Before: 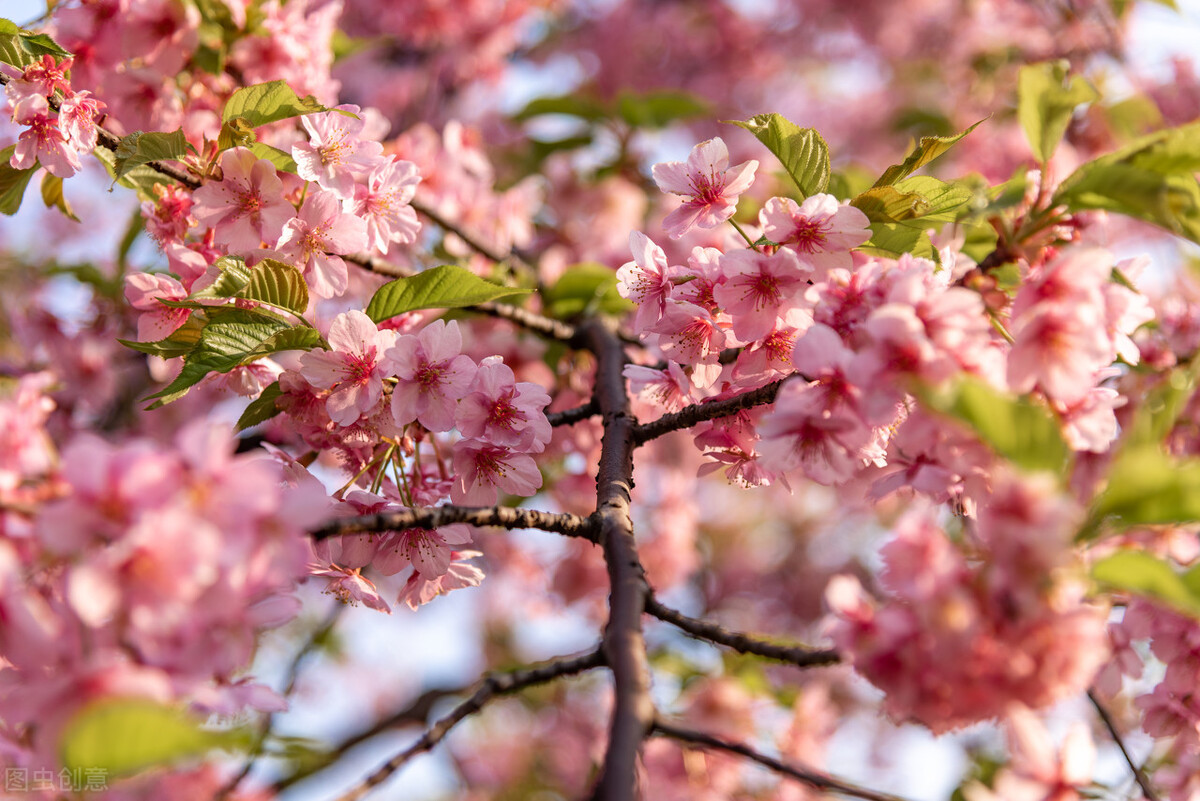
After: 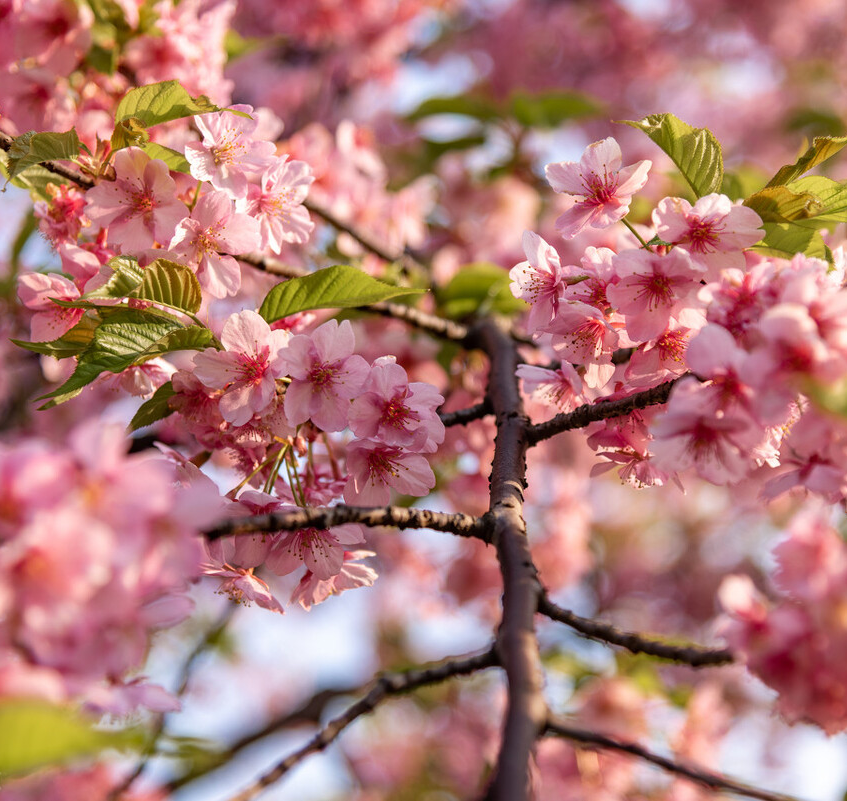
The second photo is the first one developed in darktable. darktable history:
crop and rotate: left 8.998%, right 20.34%
